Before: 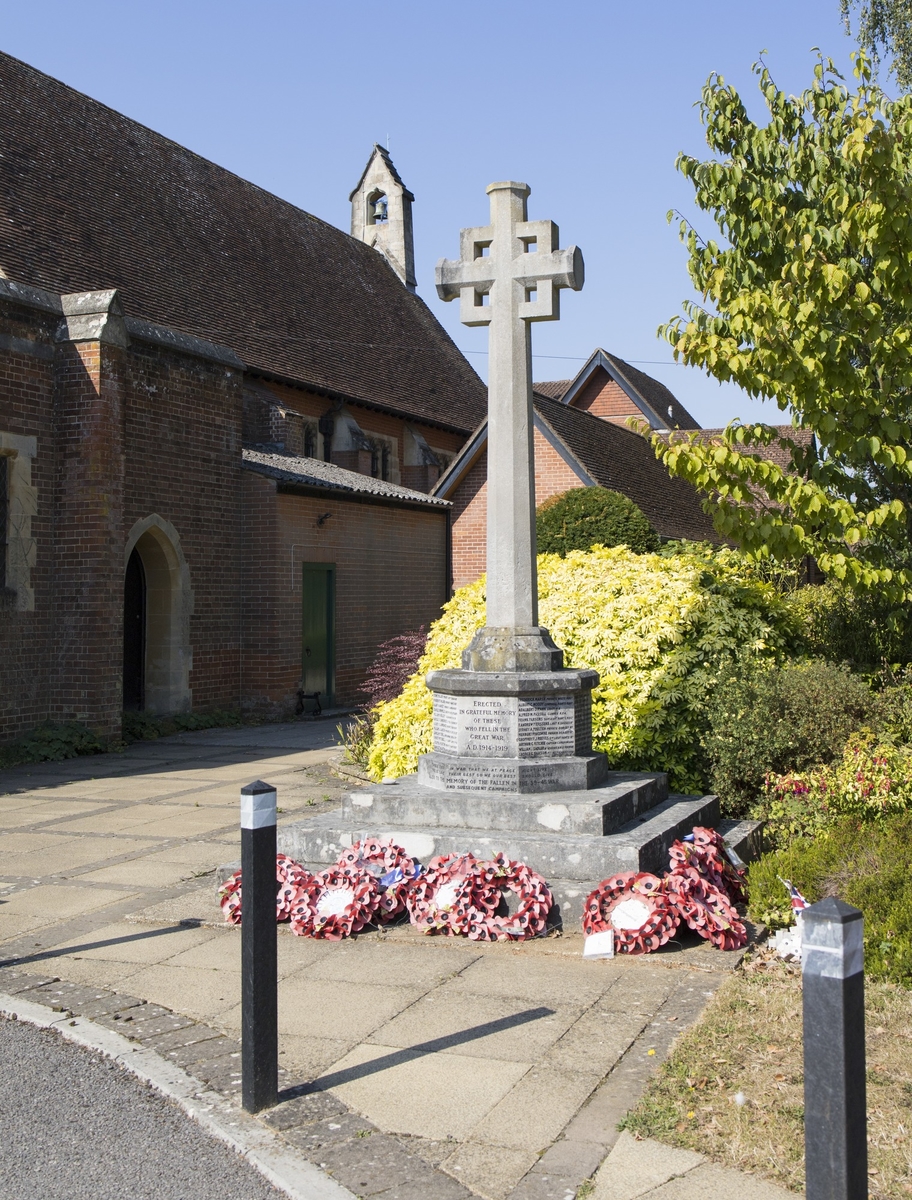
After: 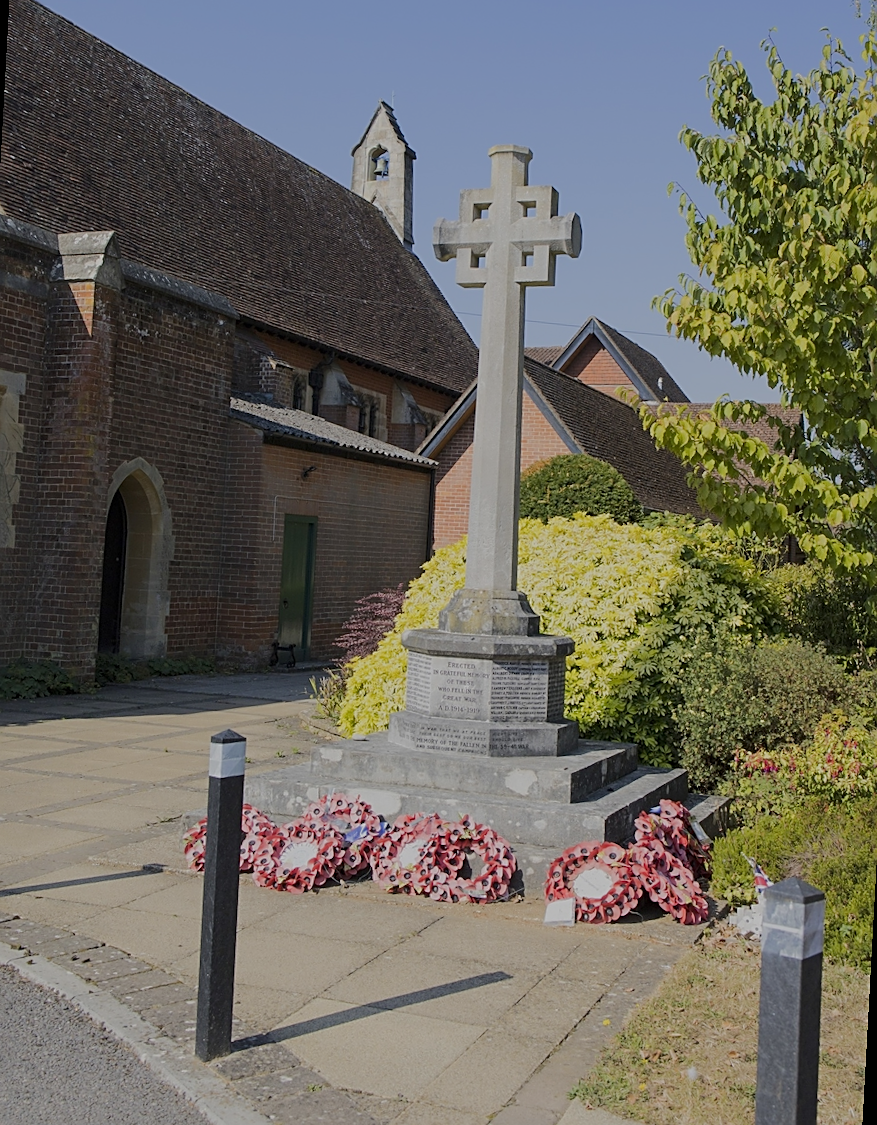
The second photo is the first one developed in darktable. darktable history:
sharpen: on, module defaults
tone equalizer: -8 EV -0.033 EV, -7 EV 0.026 EV, -6 EV -0.006 EV, -5 EV 0.009 EV, -4 EV -0.032 EV, -3 EV -0.239 EV, -2 EV -0.662 EV, -1 EV -0.999 EV, +0 EV -0.995 EV, edges refinement/feathering 500, mask exposure compensation -1.57 EV, preserve details no
crop and rotate: angle -3.13°, left 5.418%, top 5.157%, right 4.705%, bottom 4.688%
